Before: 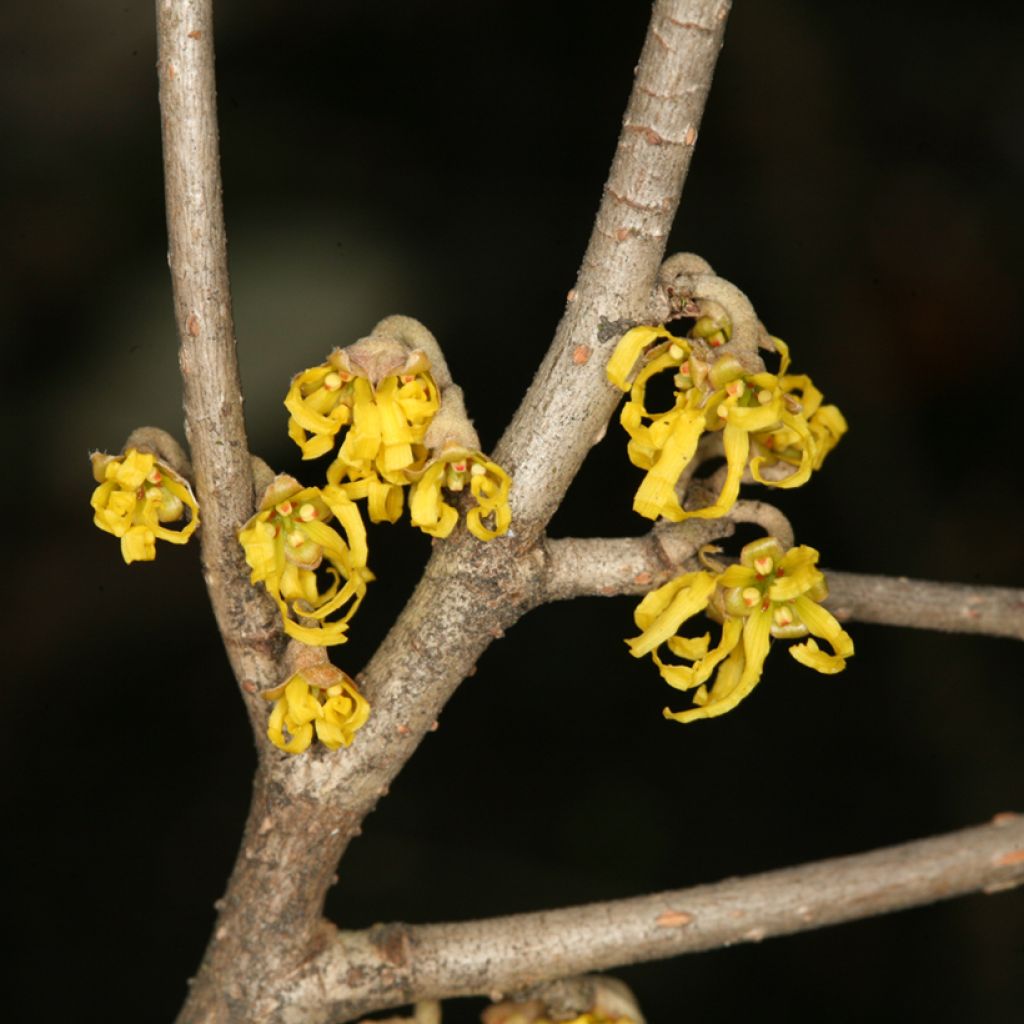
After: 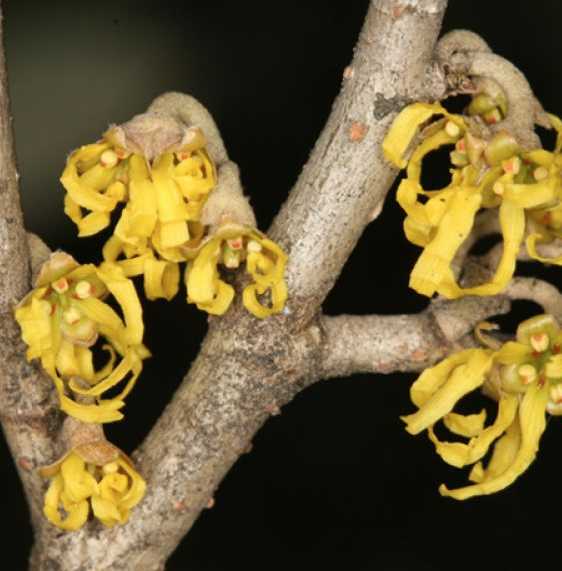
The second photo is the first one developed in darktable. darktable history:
contrast brightness saturation: saturation -0.088
crop and rotate: left 21.972%, top 21.847%, right 23.118%, bottom 22.313%
